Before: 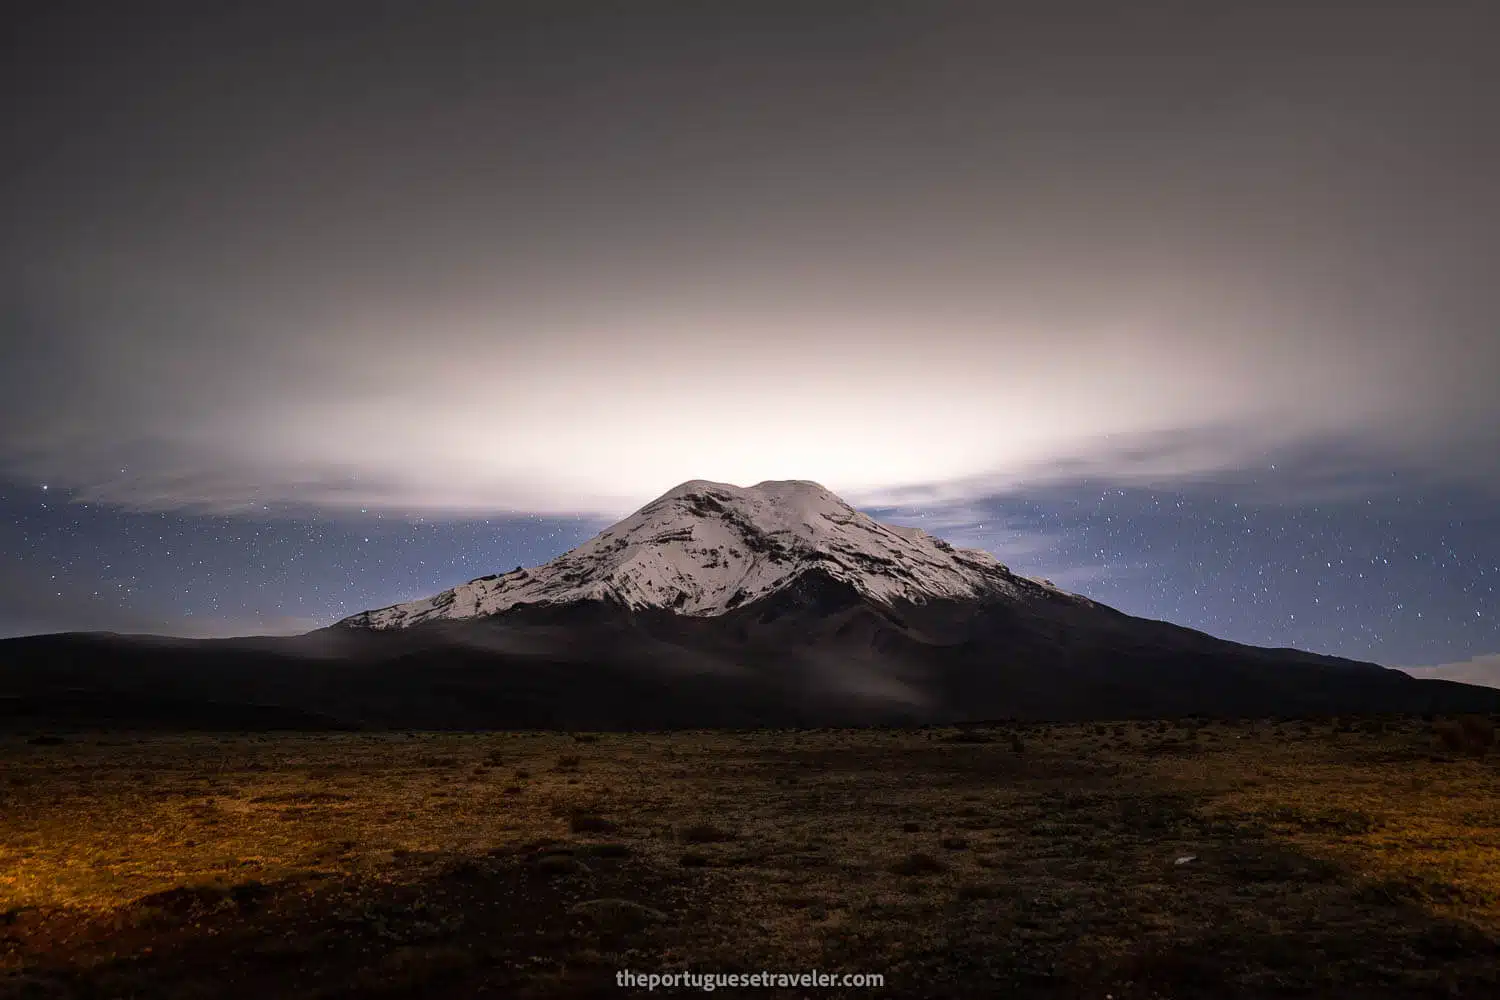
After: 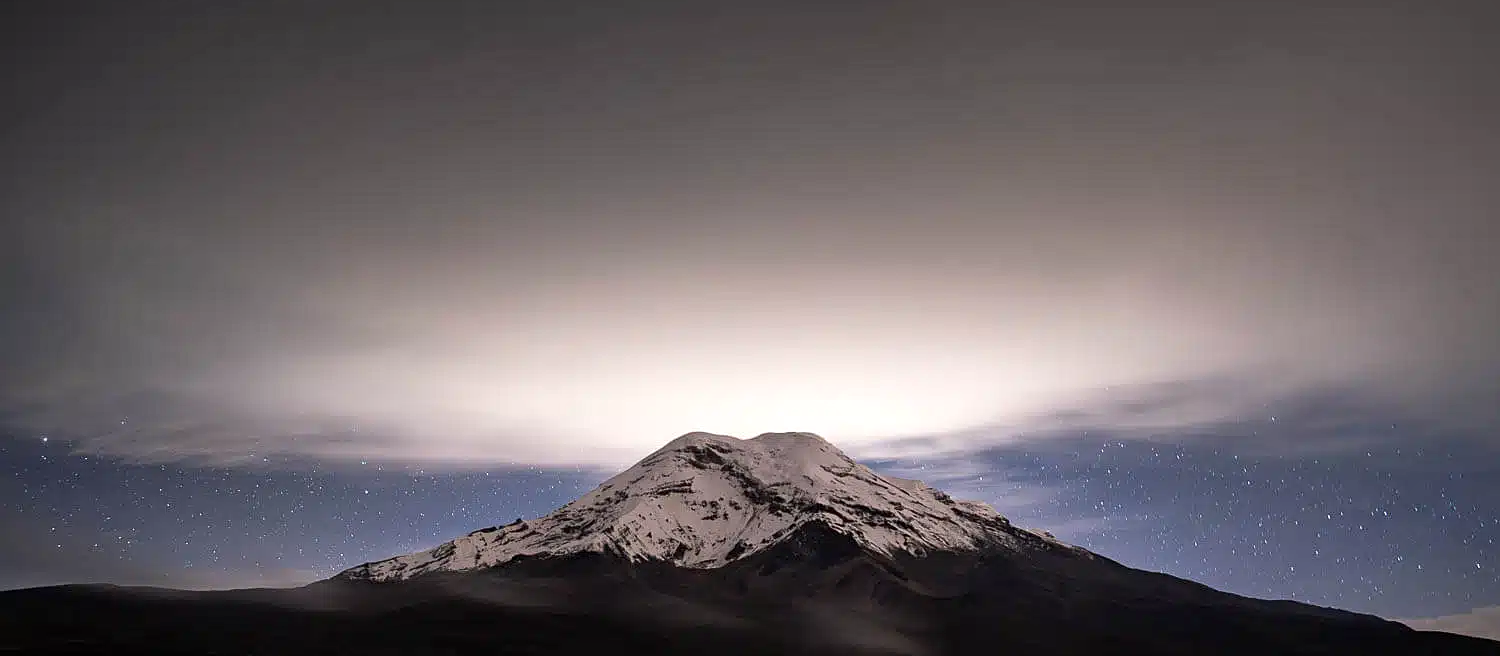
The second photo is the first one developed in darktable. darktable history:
vignetting: fall-off start 100%, brightness -0.282, width/height ratio 1.31
sharpen: amount 0.2
crop and rotate: top 4.848%, bottom 29.503%
local contrast: mode bilateral grid, contrast 20, coarseness 50, detail 120%, midtone range 0.2
